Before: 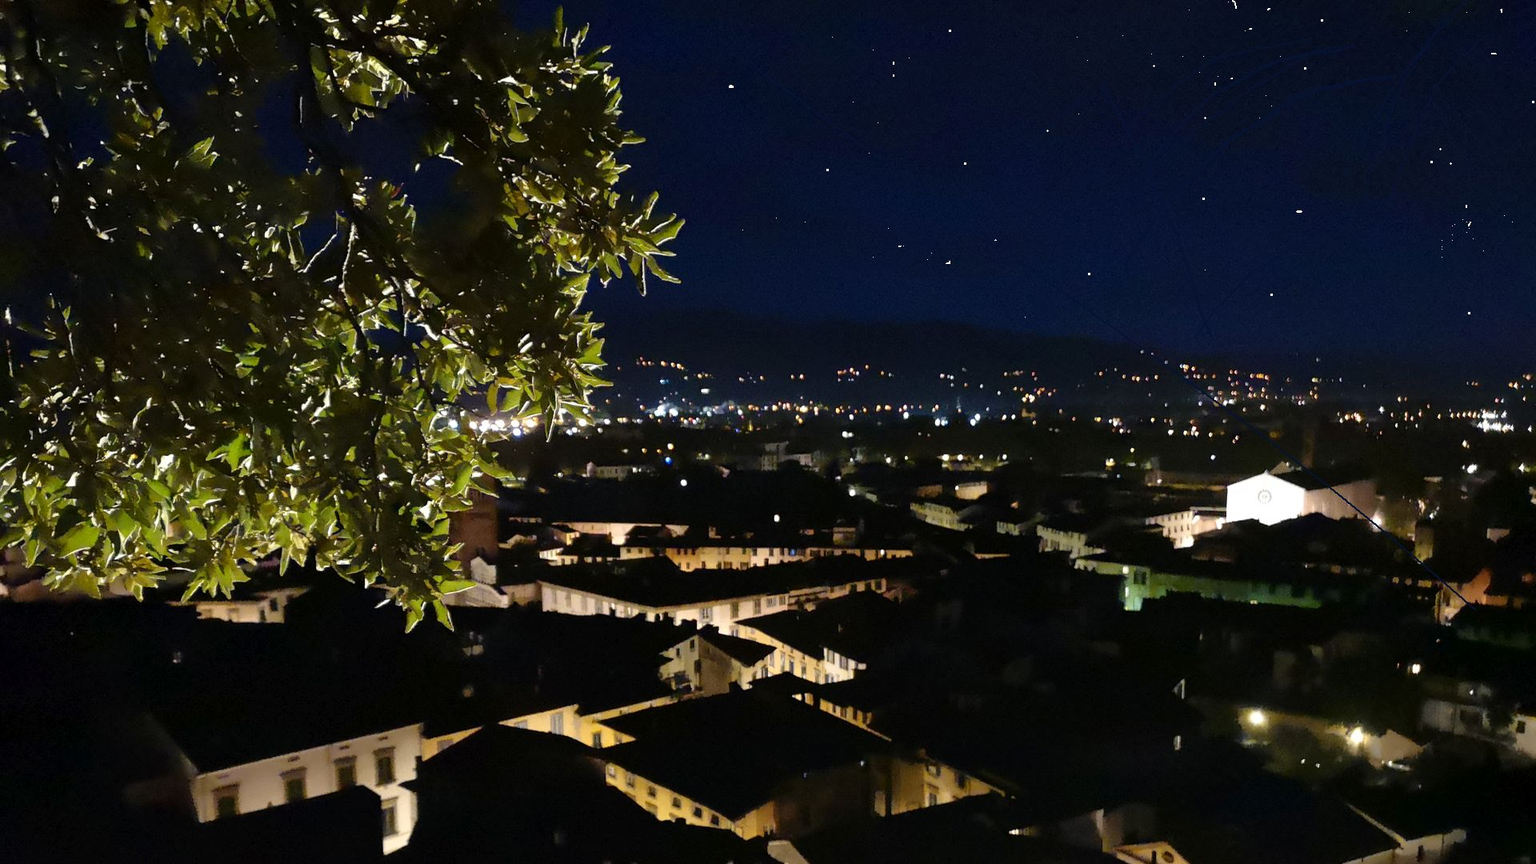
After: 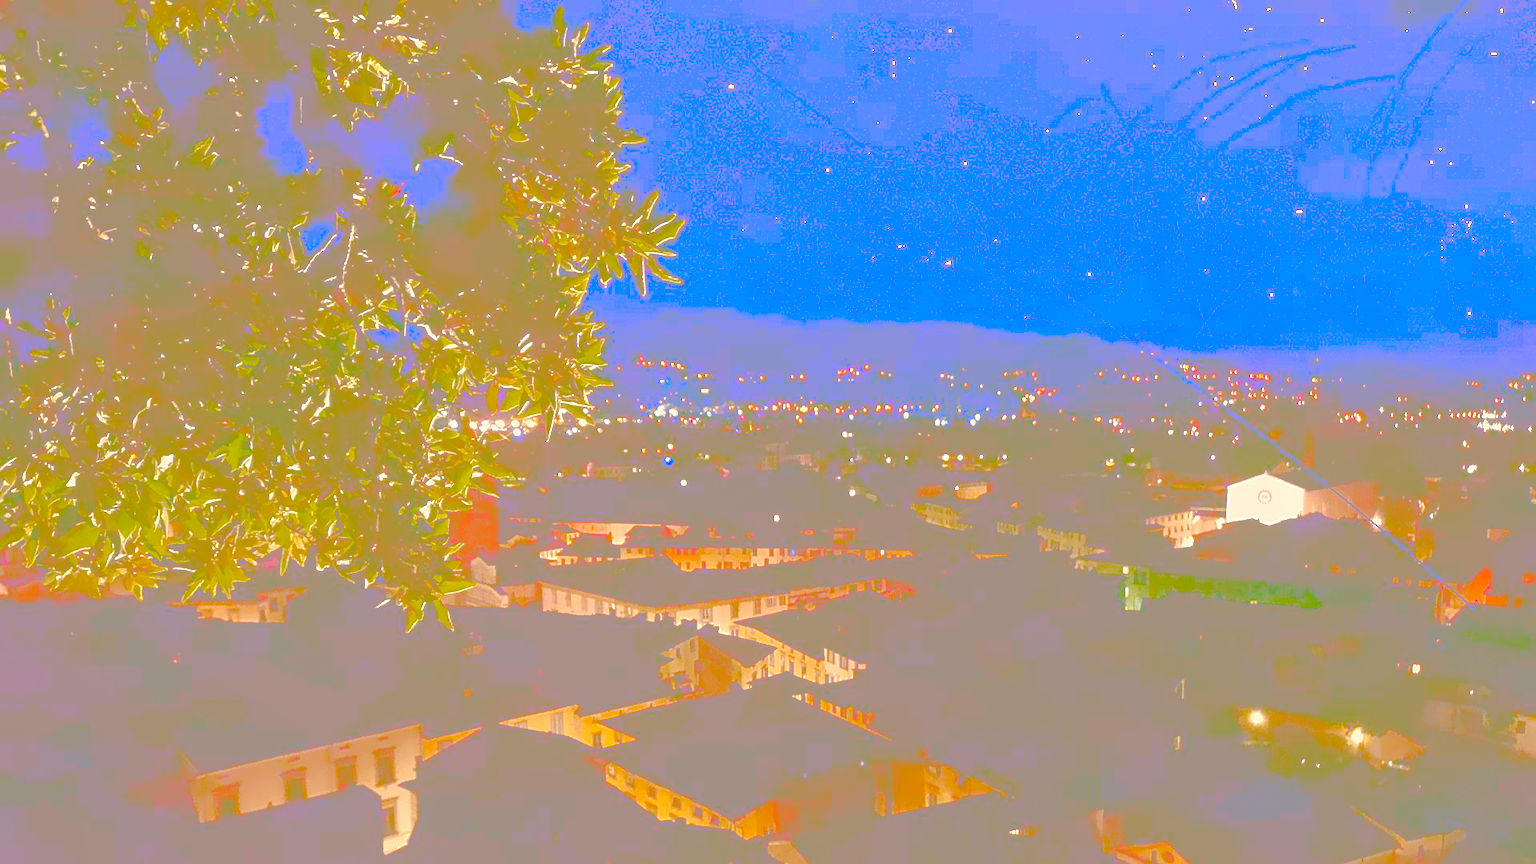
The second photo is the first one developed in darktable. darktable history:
contrast brightness saturation: contrast -0.174, saturation 0.185
tone curve: curves: ch0 [(0, 0) (0.003, 0.6) (0.011, 0.6) (0.025, 0.601) (0.044, 0.601) (0.069, 0.601) (0.1, 0.601) (0.136, 0.602) (0.177, 0.605) (0.224, 0.609) (0.277, 0.615) (0.335, 0.625) (0.399, 0.633) (0.468, 0.654) (0.543, 0.676) (0.623, 0.71) (0.709, 0.753) (0.801, 0.802) (0.898, 0.85) (1, 1)], color space Lab, linked channels, preserve colors none
color correction: highlights a* 20.35, highlights b* 28.06, shadows a* 3.35, shadows b* -17.8, saturation 0.732
local contrast: detail 130%
shadows and highlights: shadows -0.848, highlights 41.3
sharpen: on, module defaults
color balance rgb: perceptual saturation grading › global saturation 15.912%, saturation formula JzAzBz (2021)
exposure: exposure 0.203 EV, compensate exposure bias true, compensate highlight preservation false
